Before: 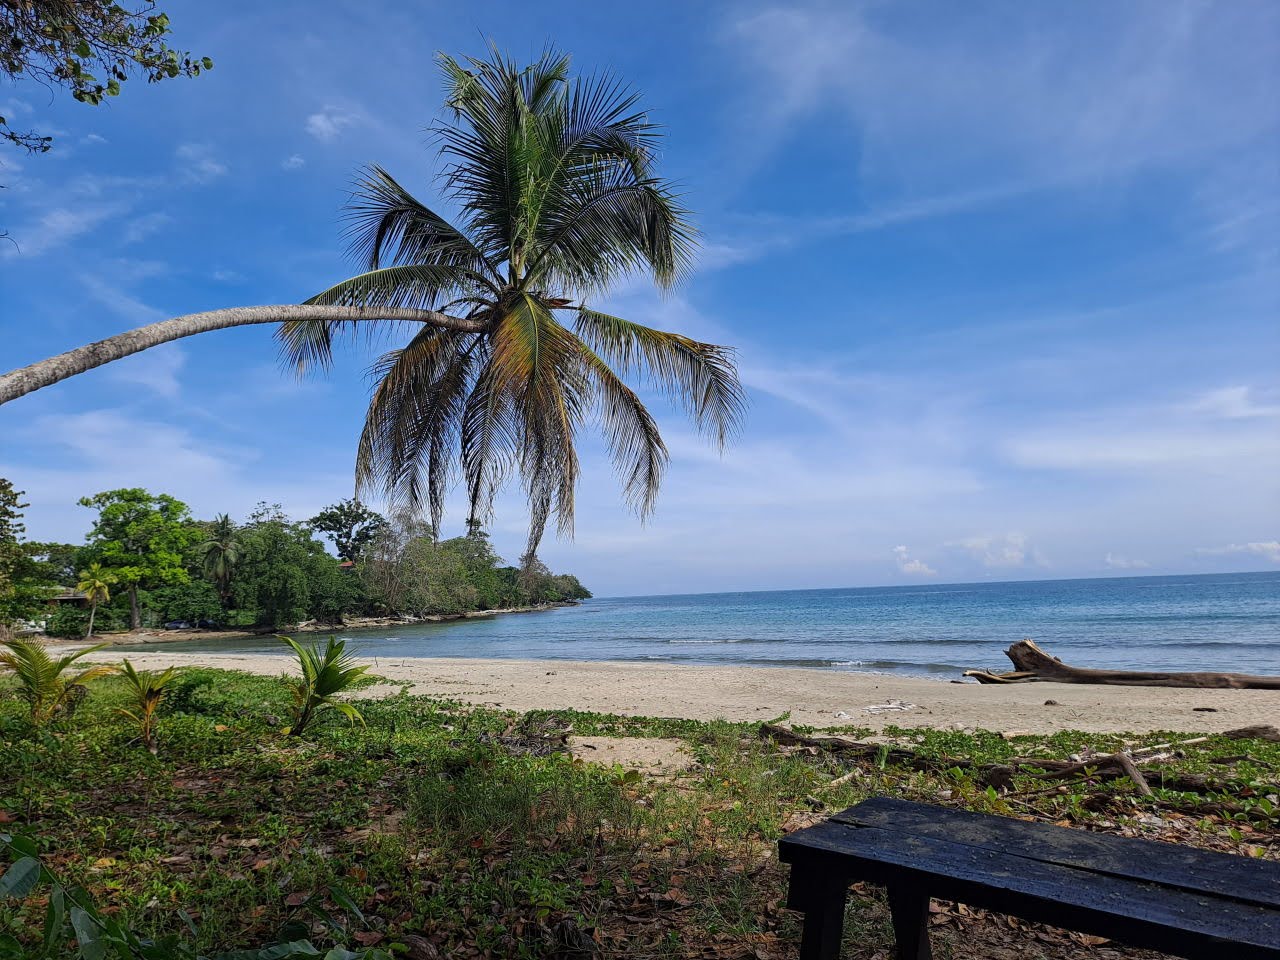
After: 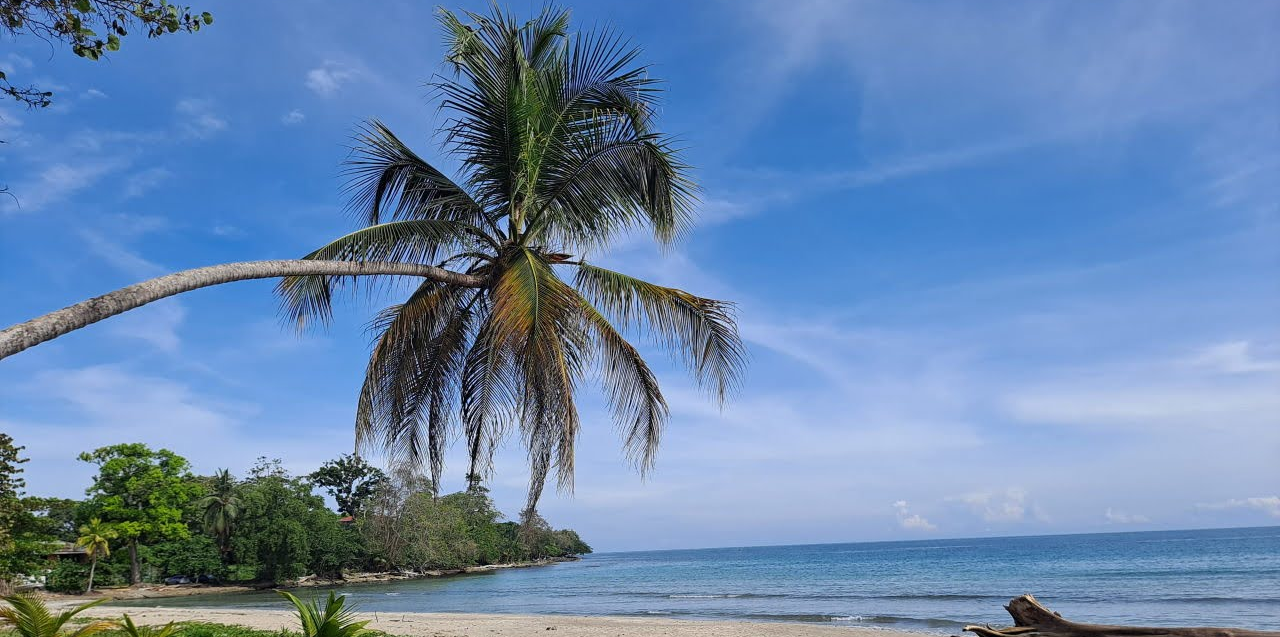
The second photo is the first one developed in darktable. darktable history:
crop and rotate: top 4.713%, bottom 28.878%
